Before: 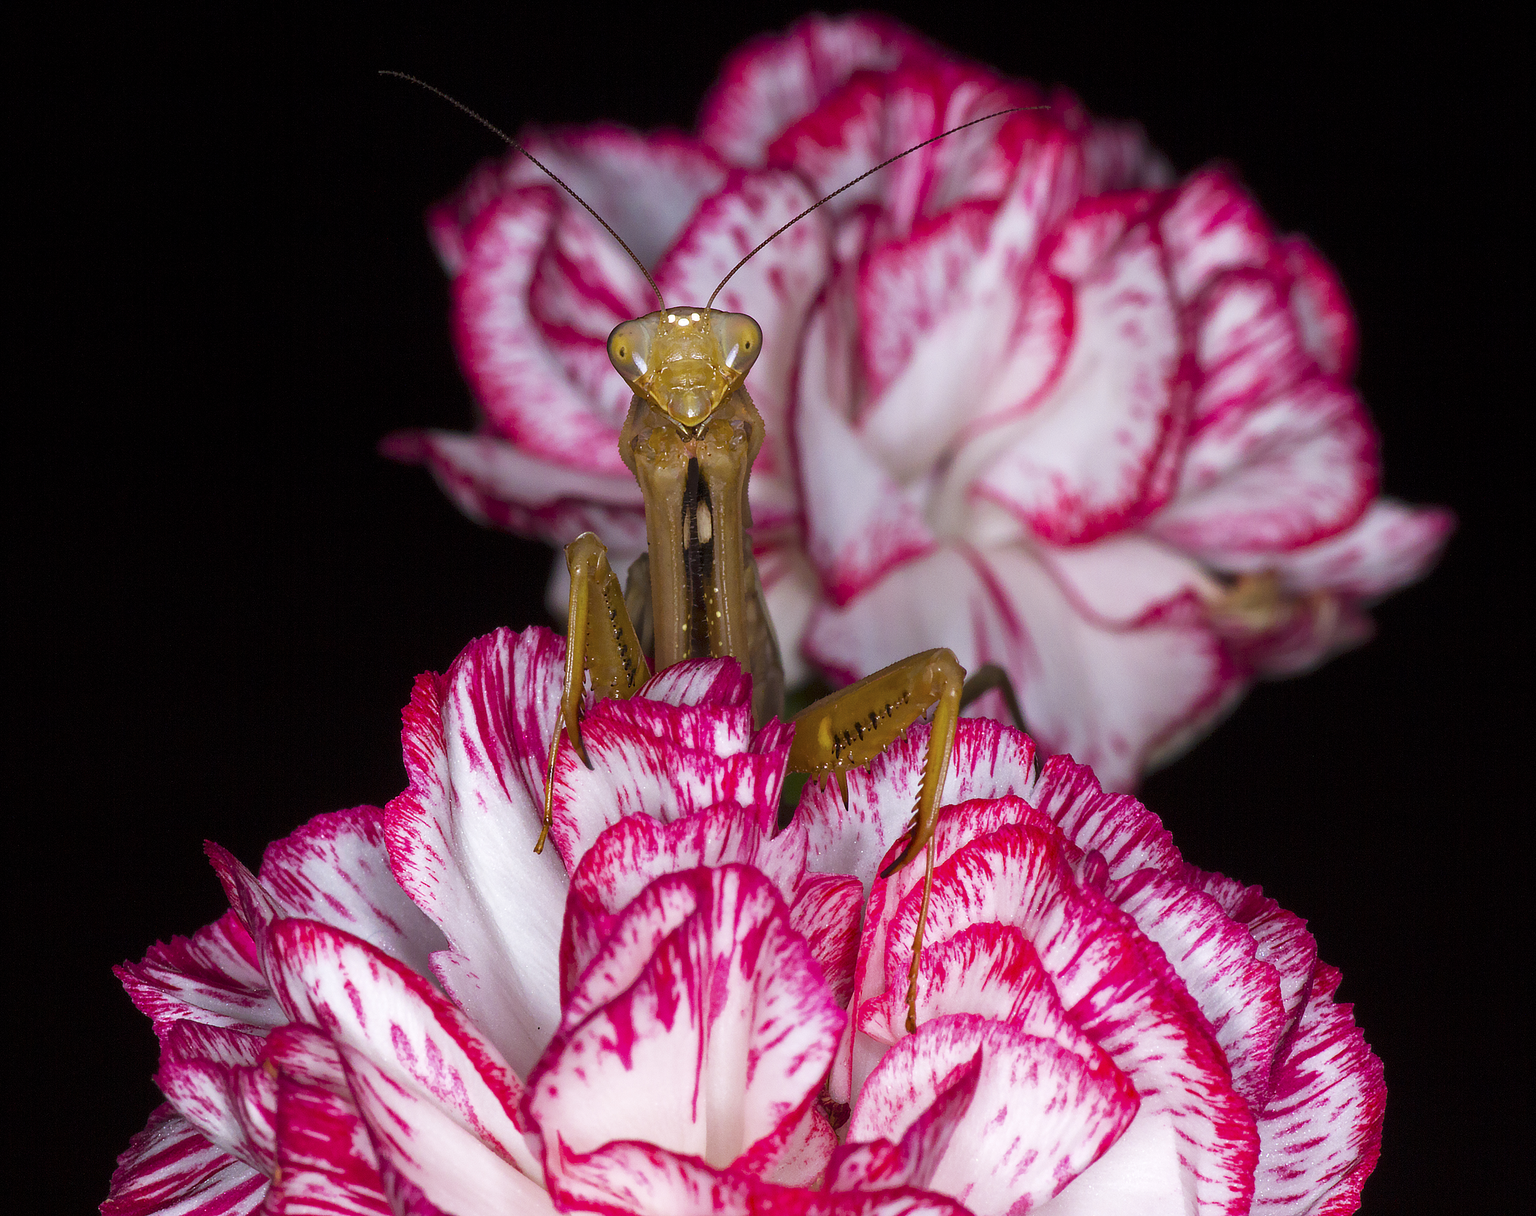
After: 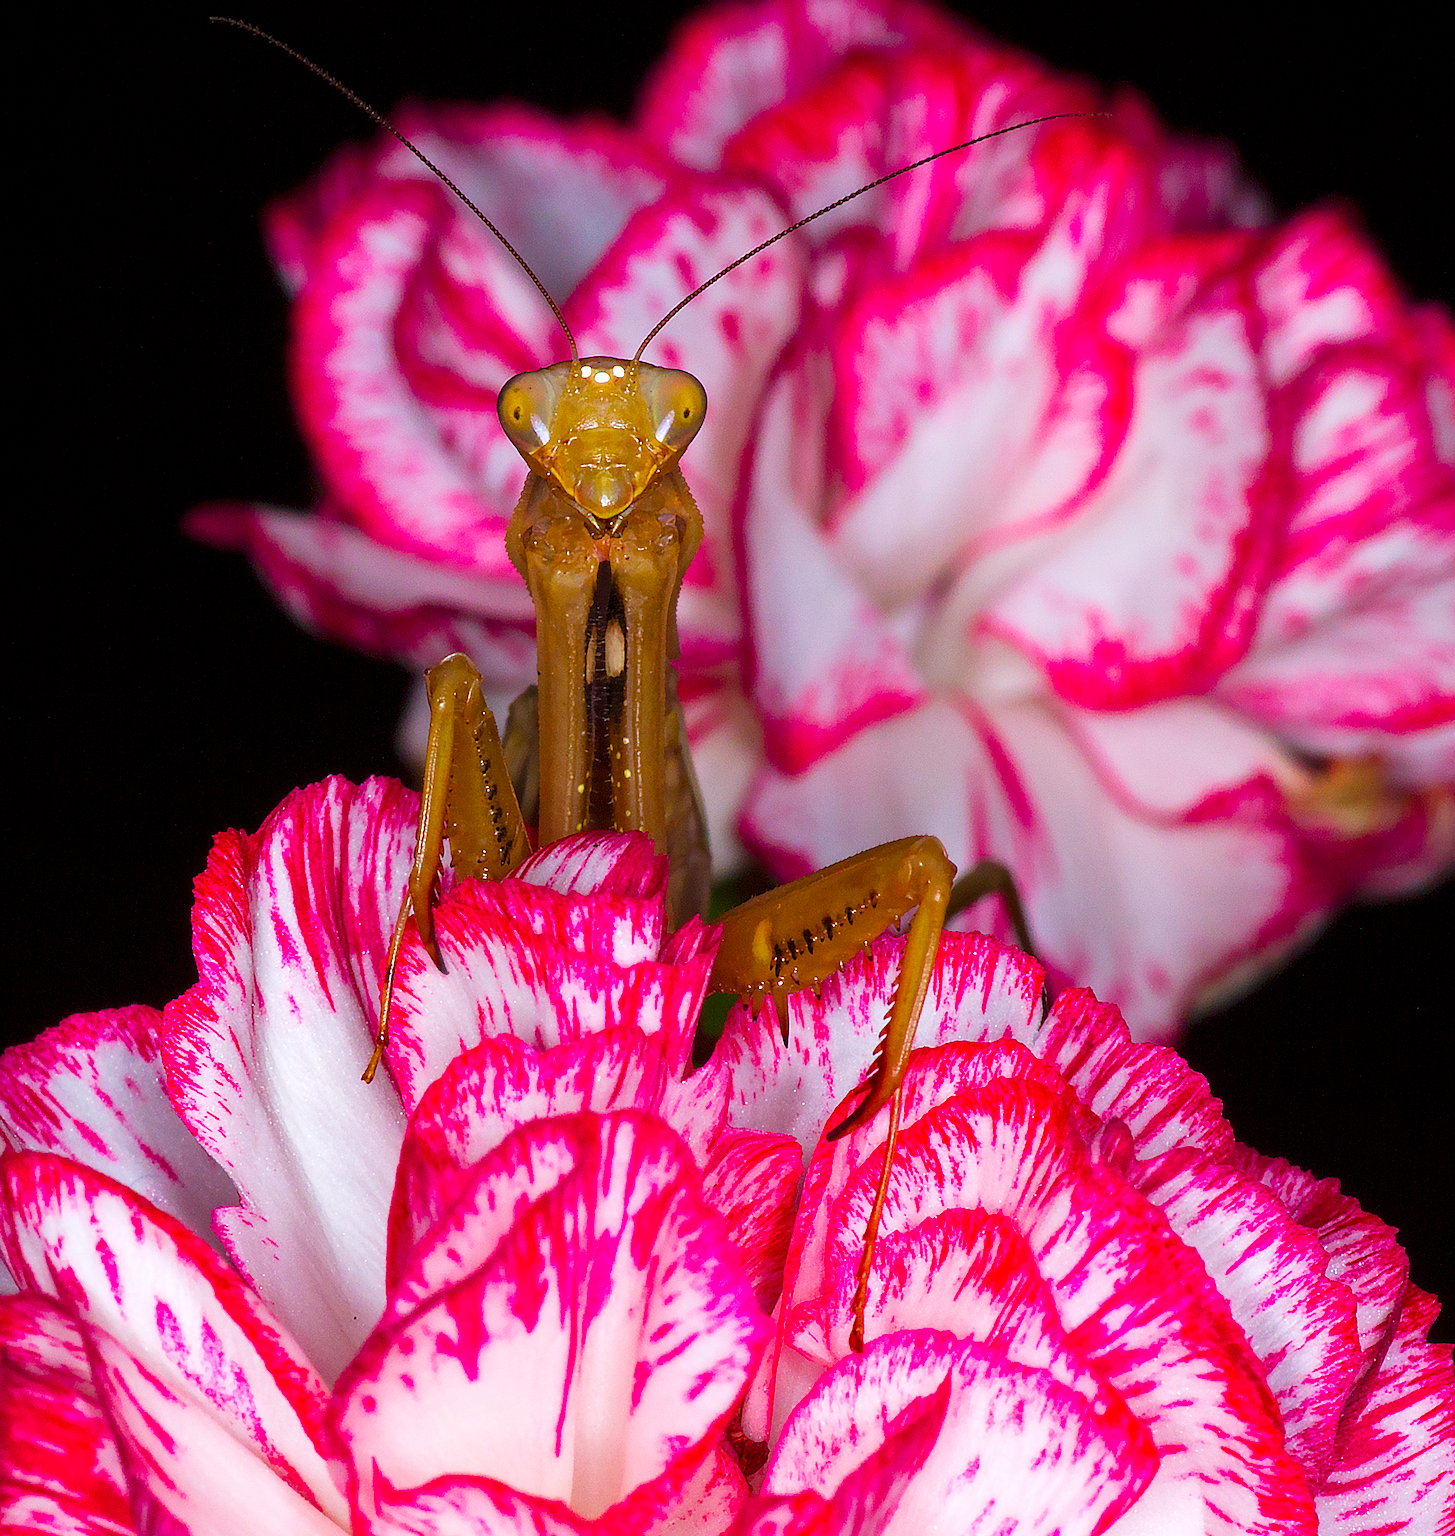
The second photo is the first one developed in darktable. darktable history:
crop and rotate: angle -3.12°, left 14.229%, top 0.016%, right 10.758%, bottom 0.03%
sharpen: on, module defaults
contrast brightness saturation: saturation 0.515
